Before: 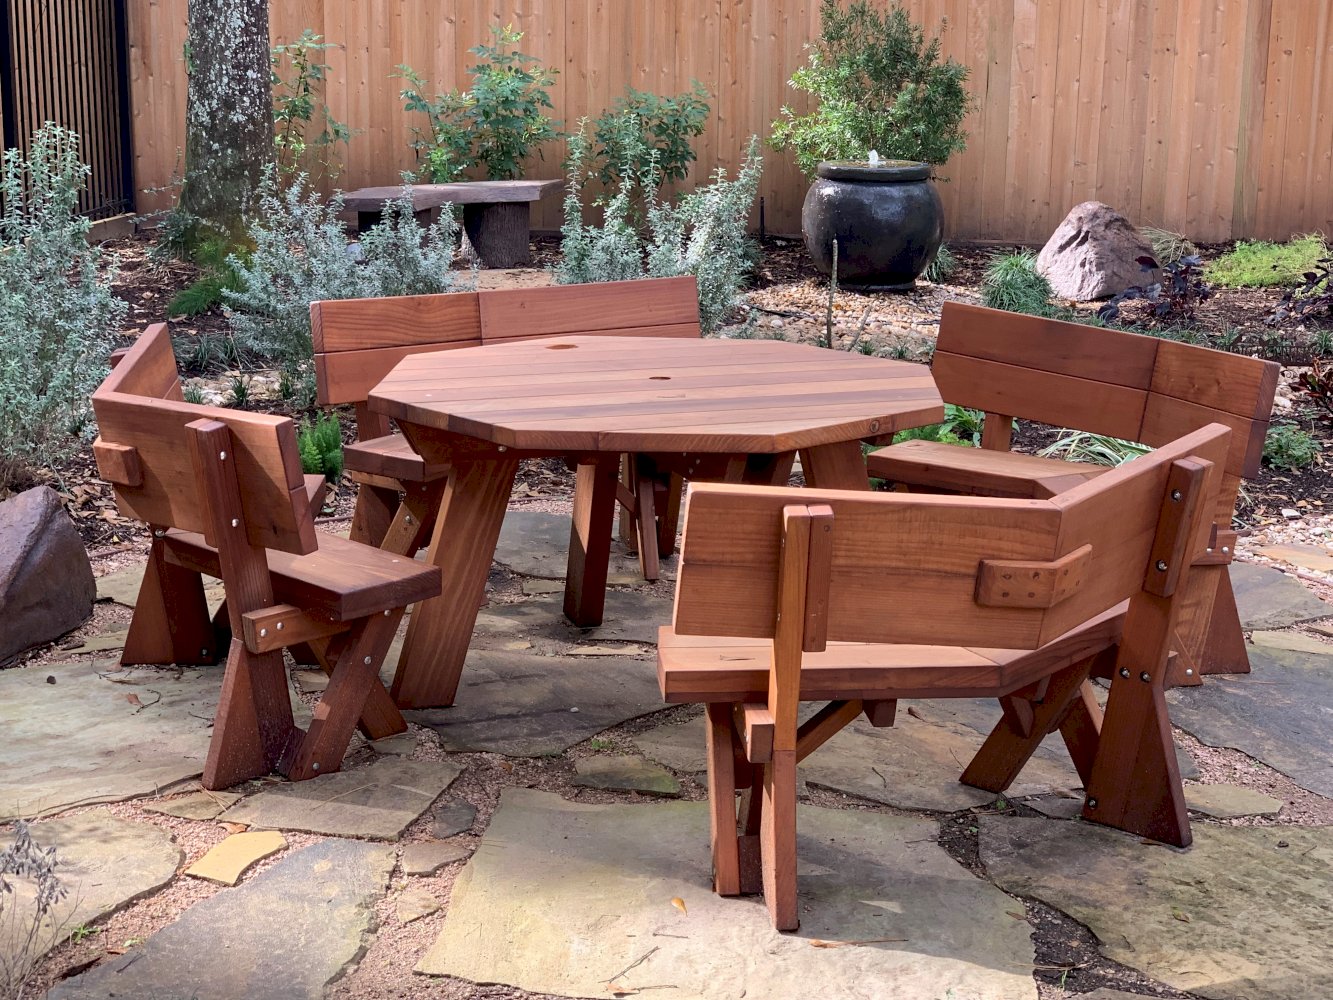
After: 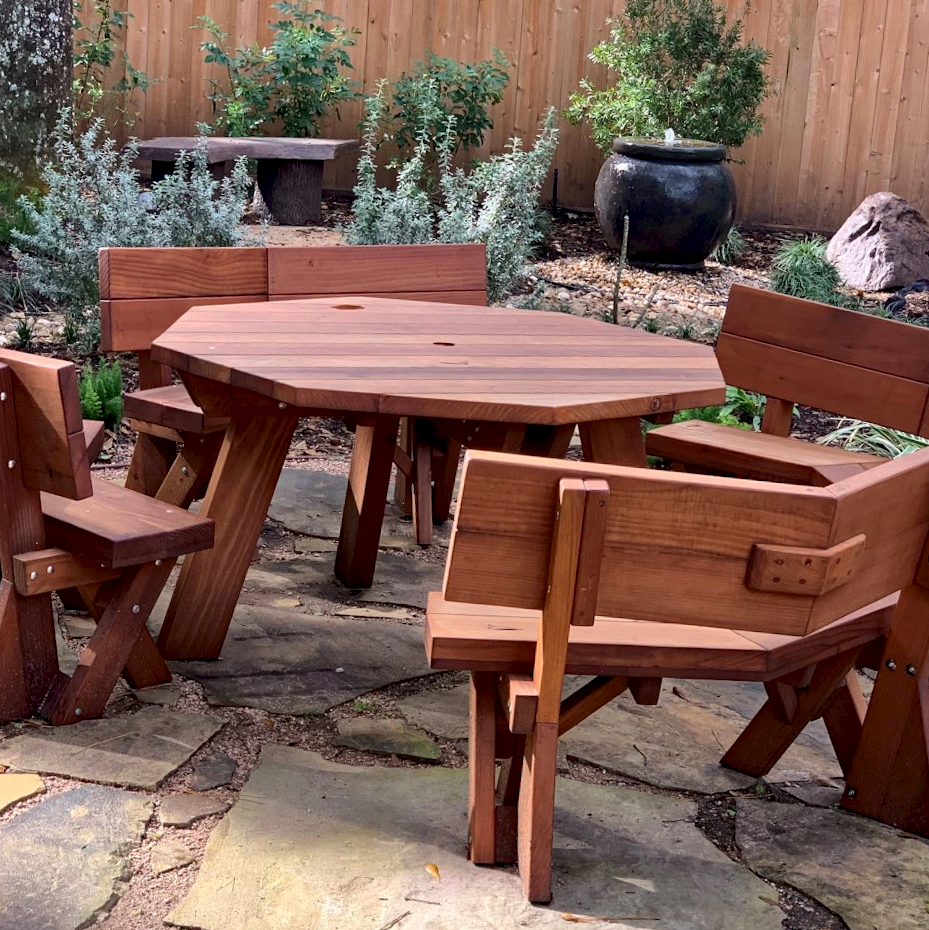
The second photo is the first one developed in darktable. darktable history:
local contrast: mode bilateral grid, contrast 20, coarseness 50, detail 132%, midtone range 0.2
contrast brightness saturation: contrast 0.03, brightness -0.04
haze removal: adaptive false
crop and rotate: angle -3.27°, left 14.277%, top 0.028%, right 10.766%, bottom 0.028%
